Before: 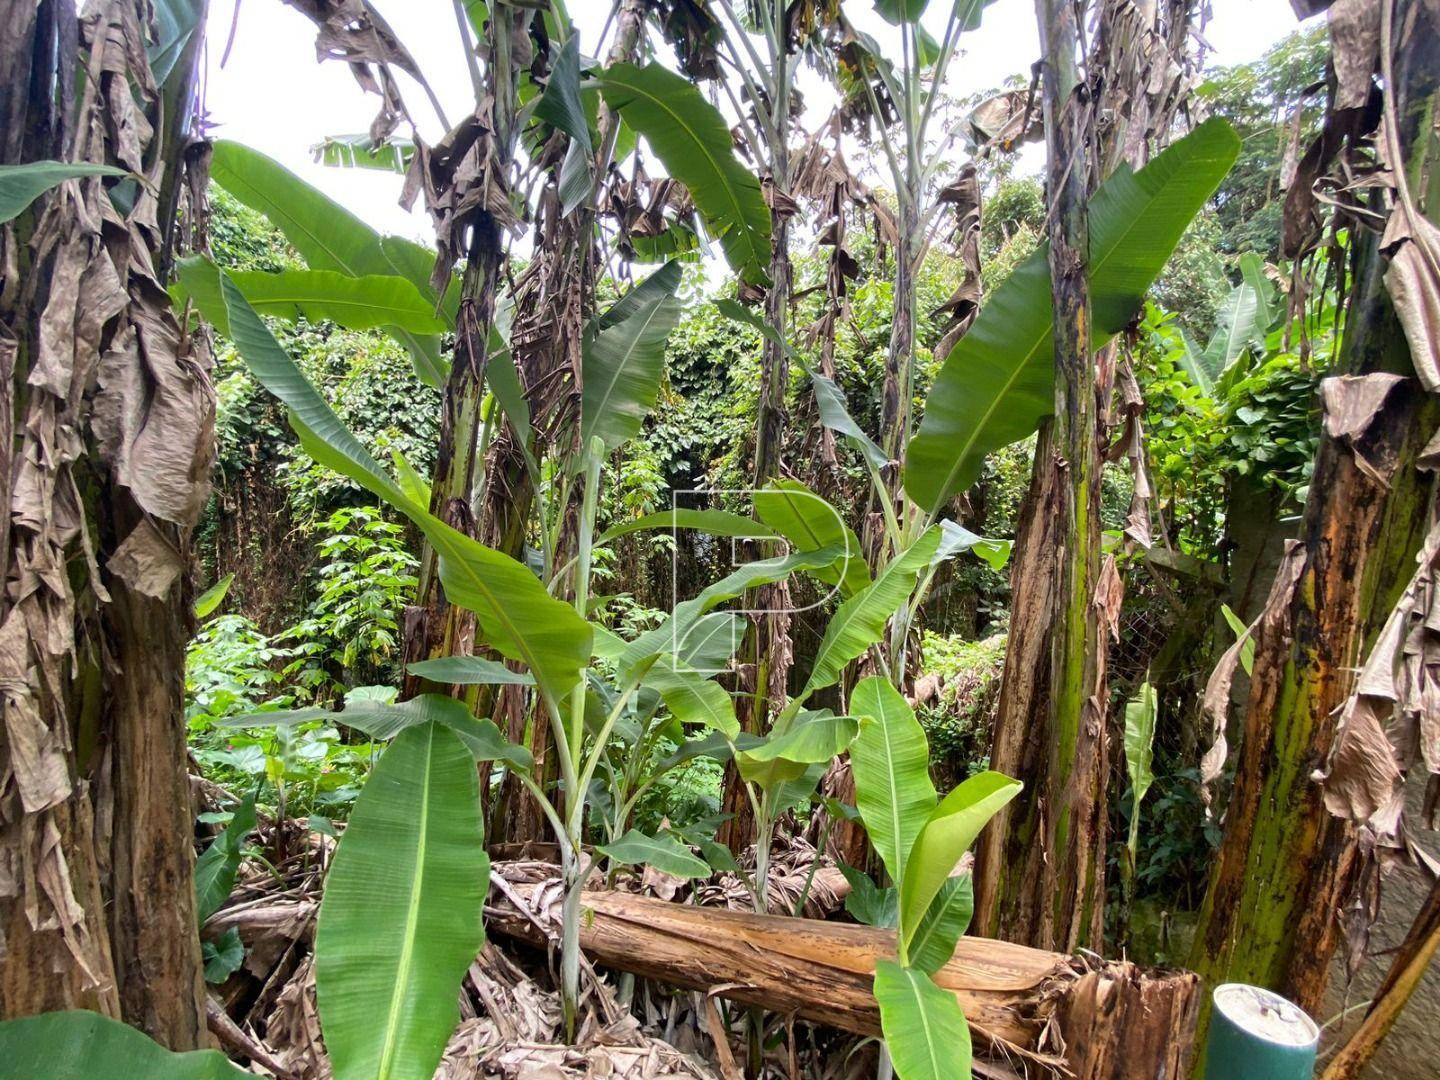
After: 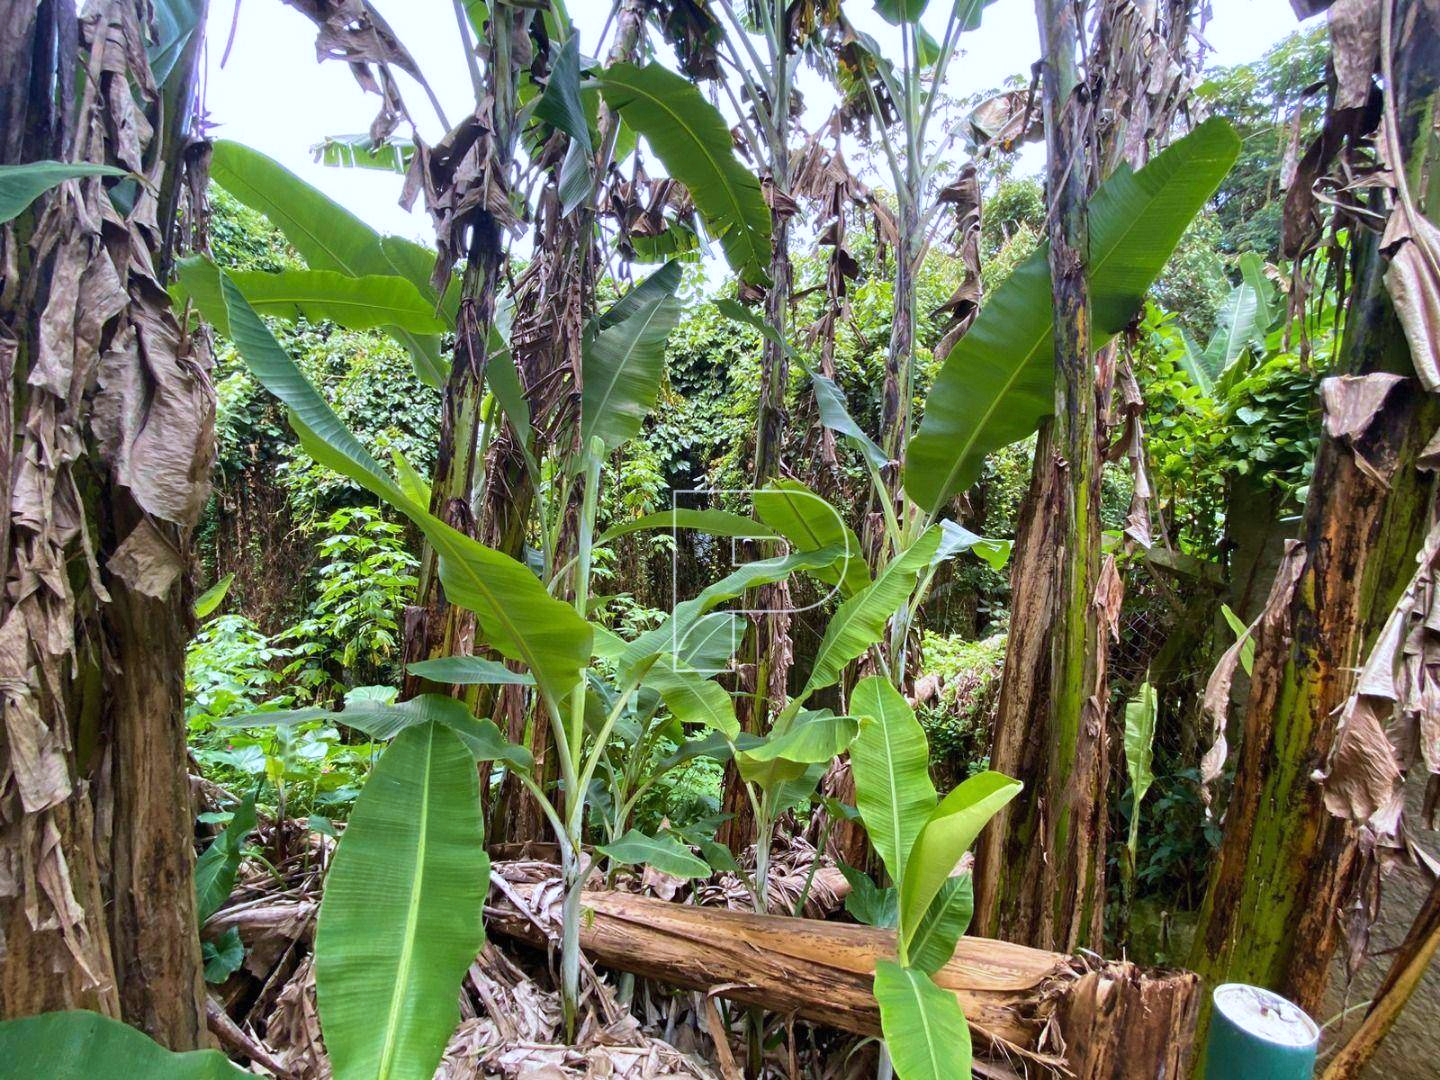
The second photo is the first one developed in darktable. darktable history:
exposure: black level correction 0, compensate exposure bias true, compensate highlight preservation false
fill light: on, module defaults
white balance: red 0.954, blue 1.079
velvia: on, module defaults
